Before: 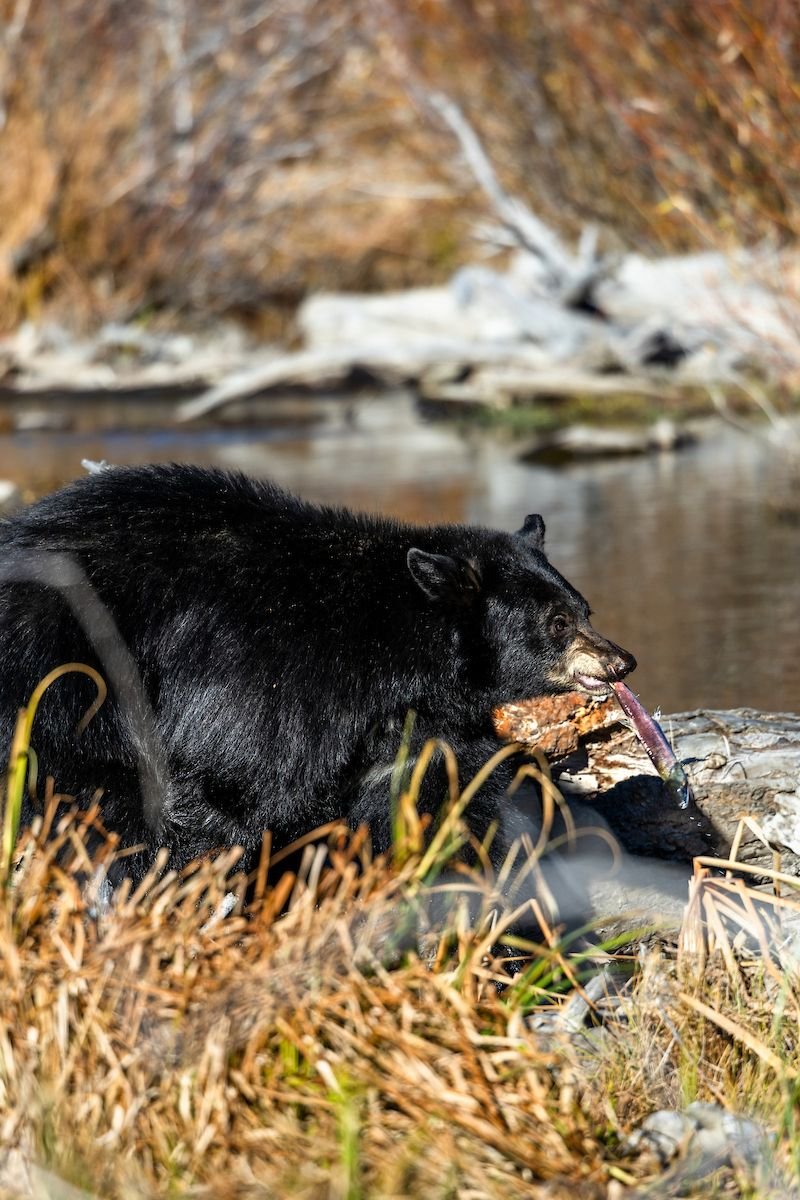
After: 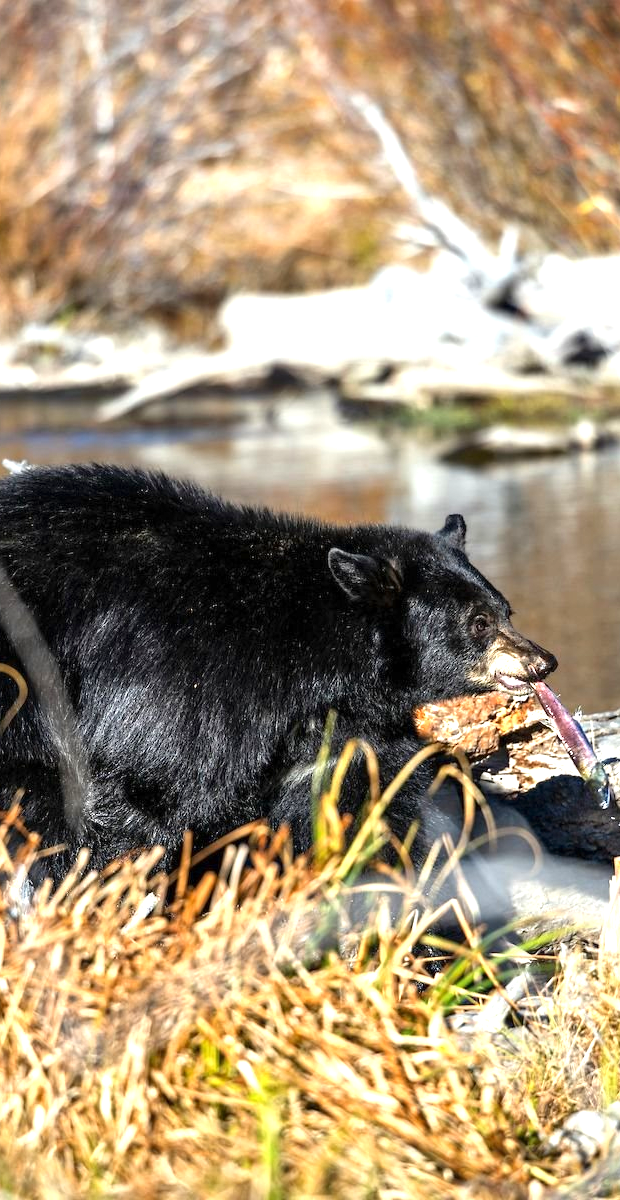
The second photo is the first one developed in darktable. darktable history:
crop: left 9.903%, right 12.532%
exposure: exposure 0.943 EV, compensate exposure bias true, compensate highlight preservation false
